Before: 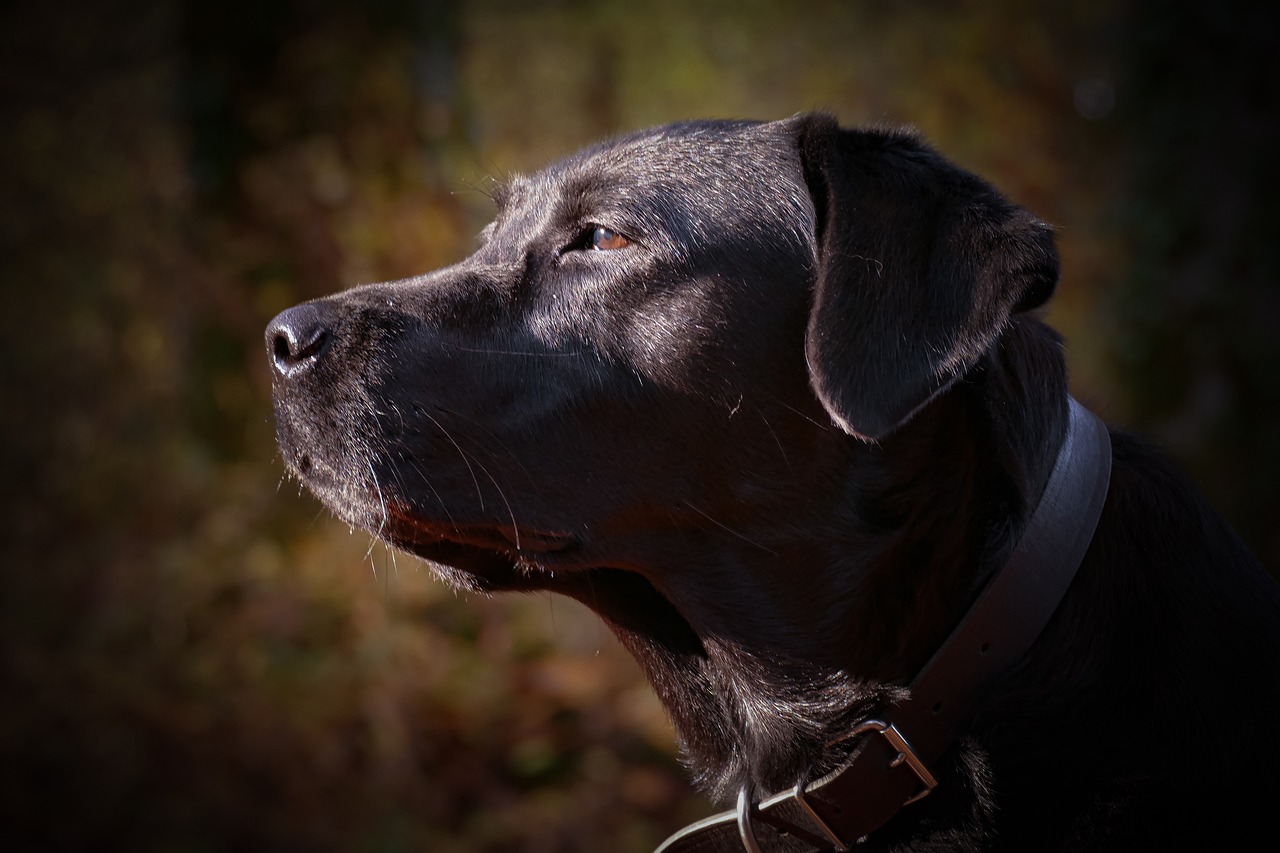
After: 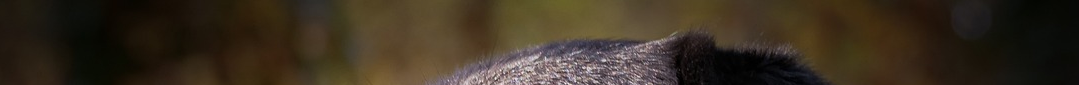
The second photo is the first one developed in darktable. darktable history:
white balance: emerald 1
crop and rotate: left 9.644%, top 9.491%, right 6.021%, bottom 80.509%
